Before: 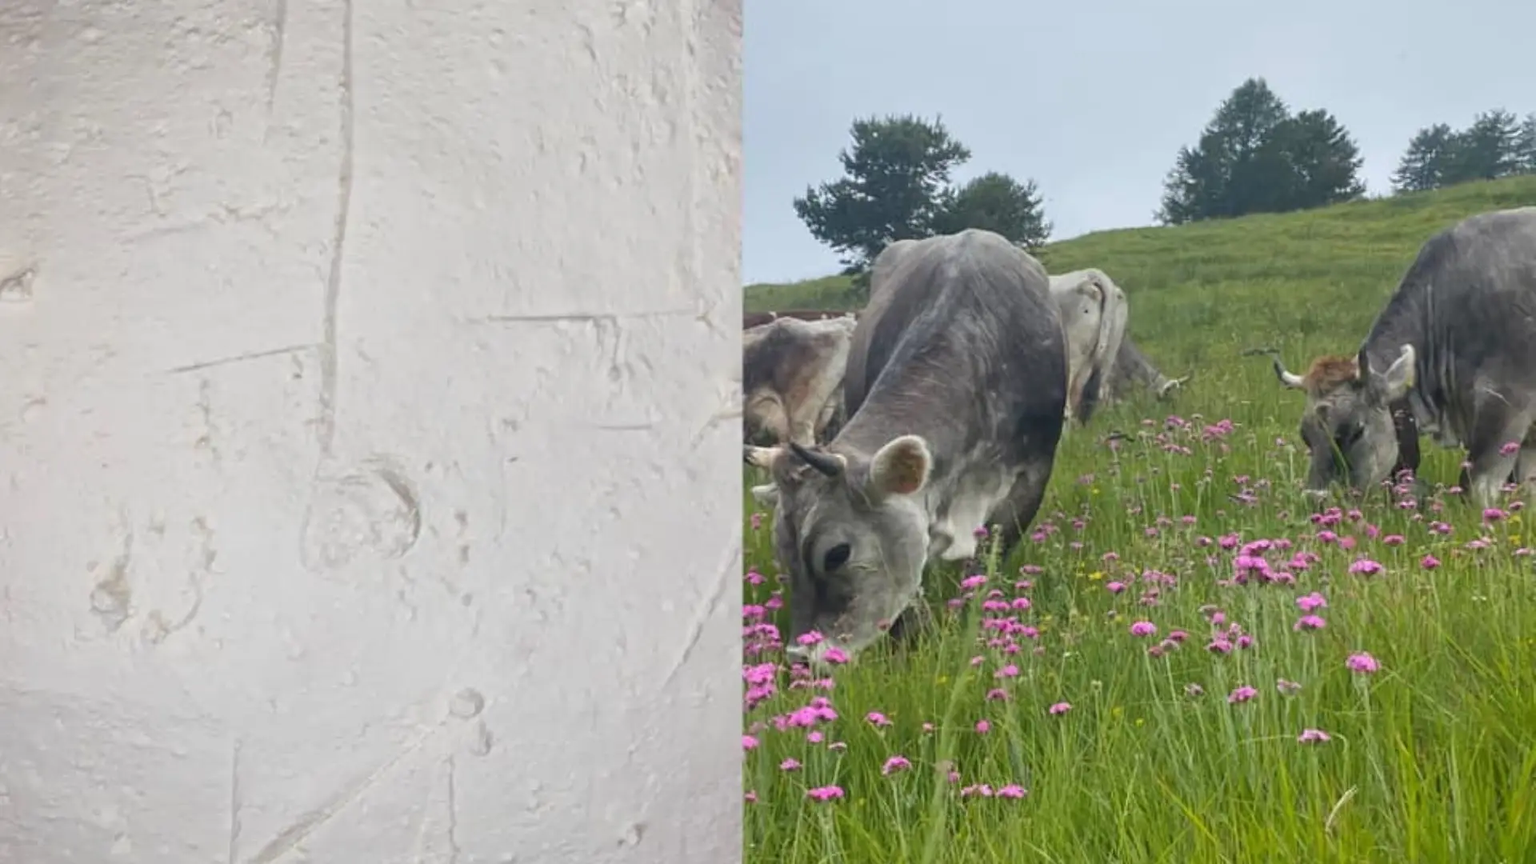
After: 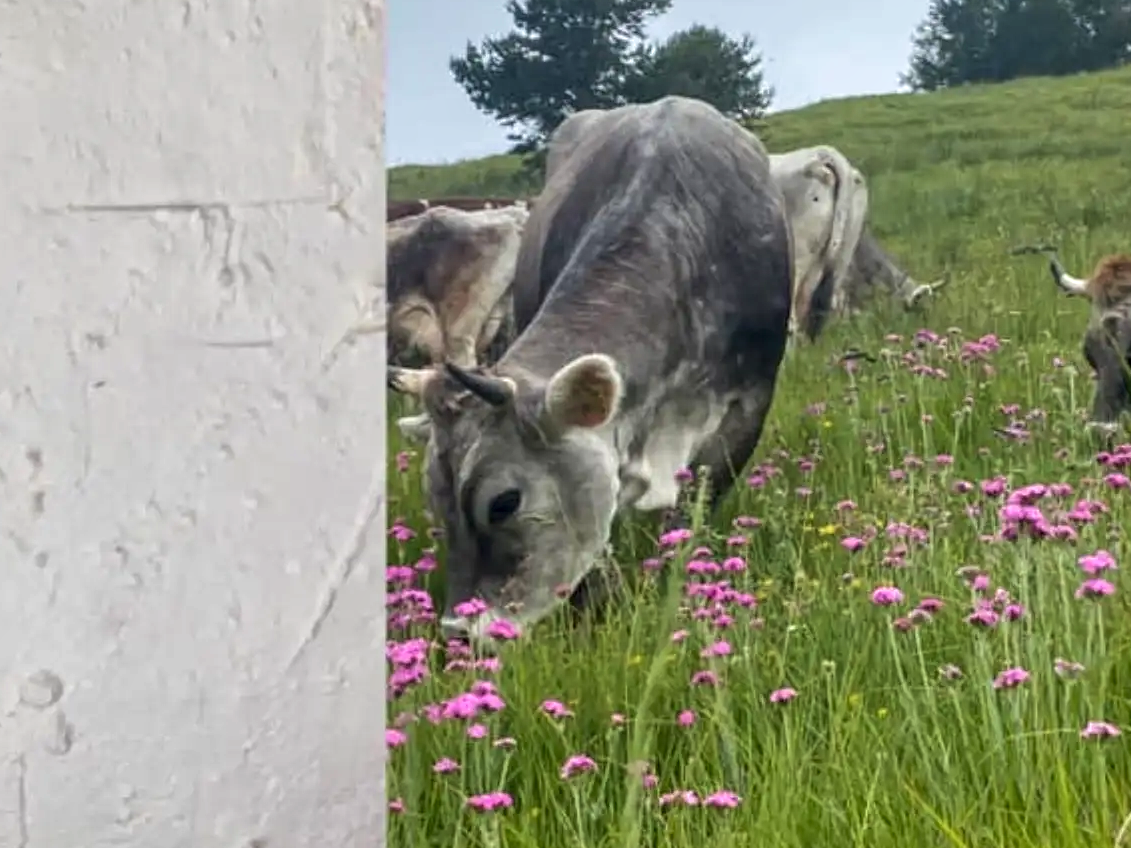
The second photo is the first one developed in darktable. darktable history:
crop and rotate: left 28.235%, top 17.596%, right 12.82%, bottom 3.832%
local contrast: detail 144%
velvia: strength 14.66%
